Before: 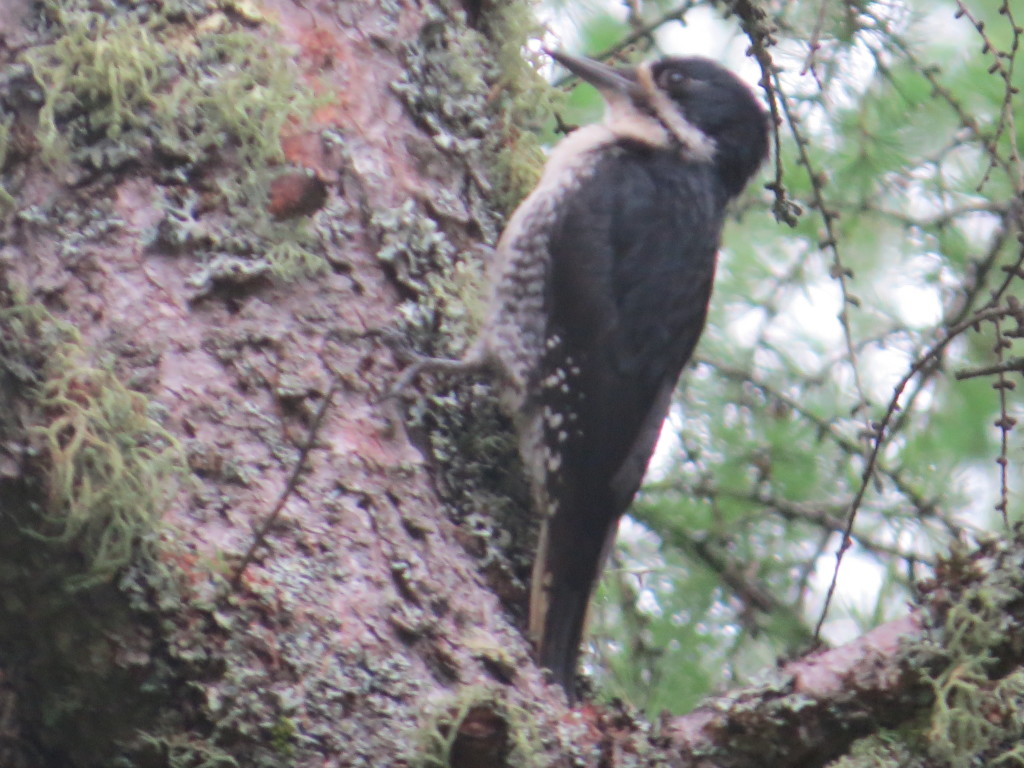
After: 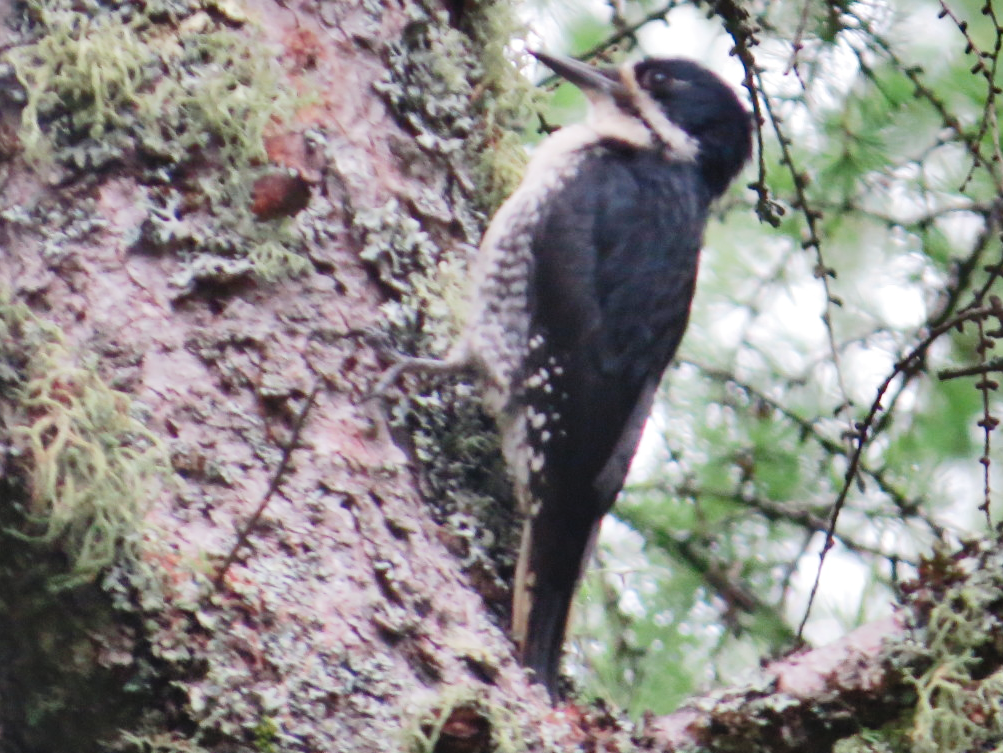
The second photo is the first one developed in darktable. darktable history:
crop: left 1.687%, right 0.278%, bottom 1.87%
shadows and highlights: shadows 80.22, white point adjustment -9.16, highlights -61.46, soften with gaussian
tone equalizer: -8 EV -0.769 EV, -7 EV -0.727 EV, -6 EV -0.624 EV, -5 EV -0.376 EV, -3 EV 0.398 EV, -2 EV 0.6 EV, -1 EV 0.677 EV, +0 EV 0.778 EV
base curve: curves: ch0 [(0, 0) (0.036, 0.025) (0.121, 0.166) (0.206, 0.329) (0.605, 0.79) (1, 1)], preserve colors none
